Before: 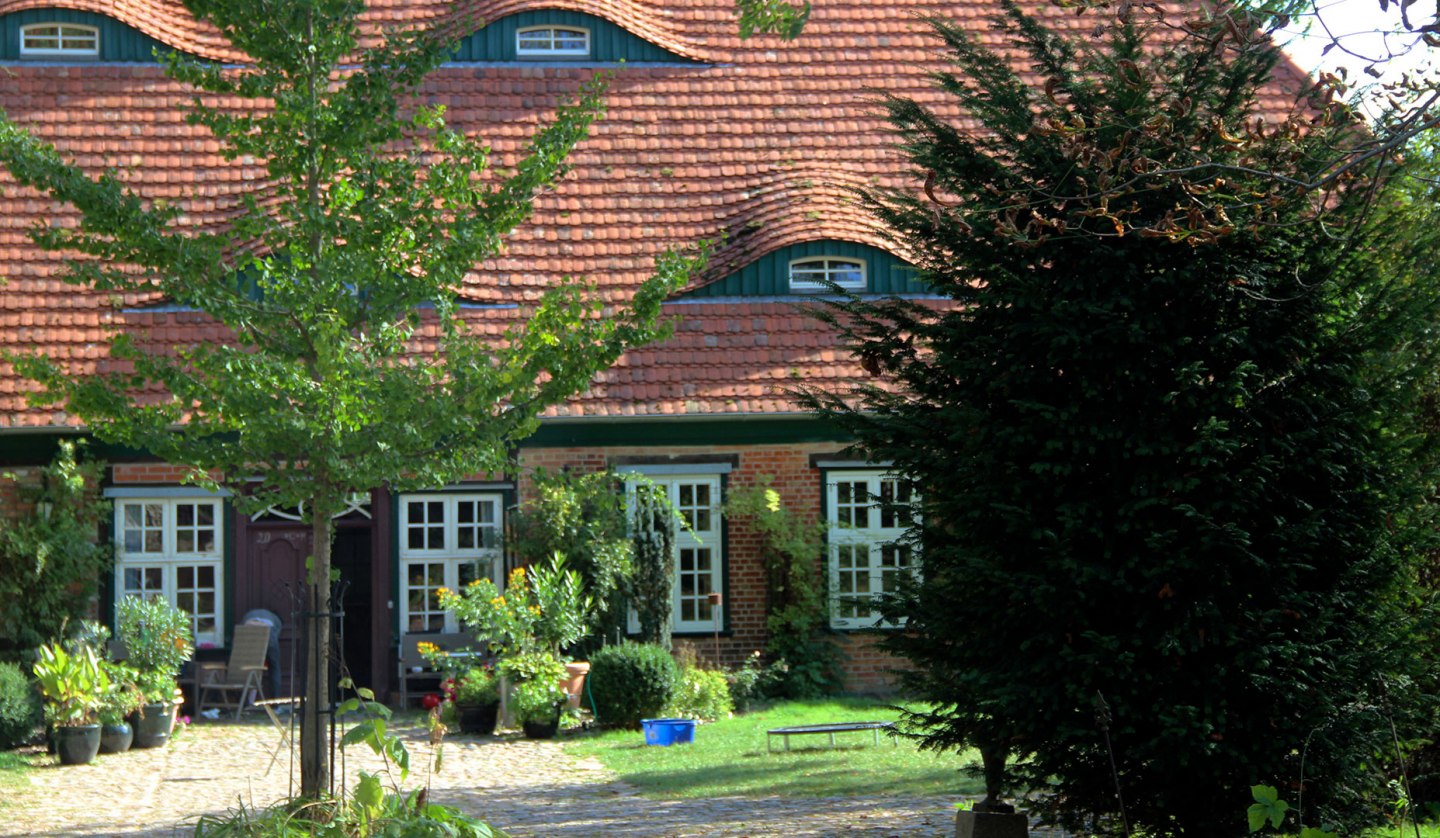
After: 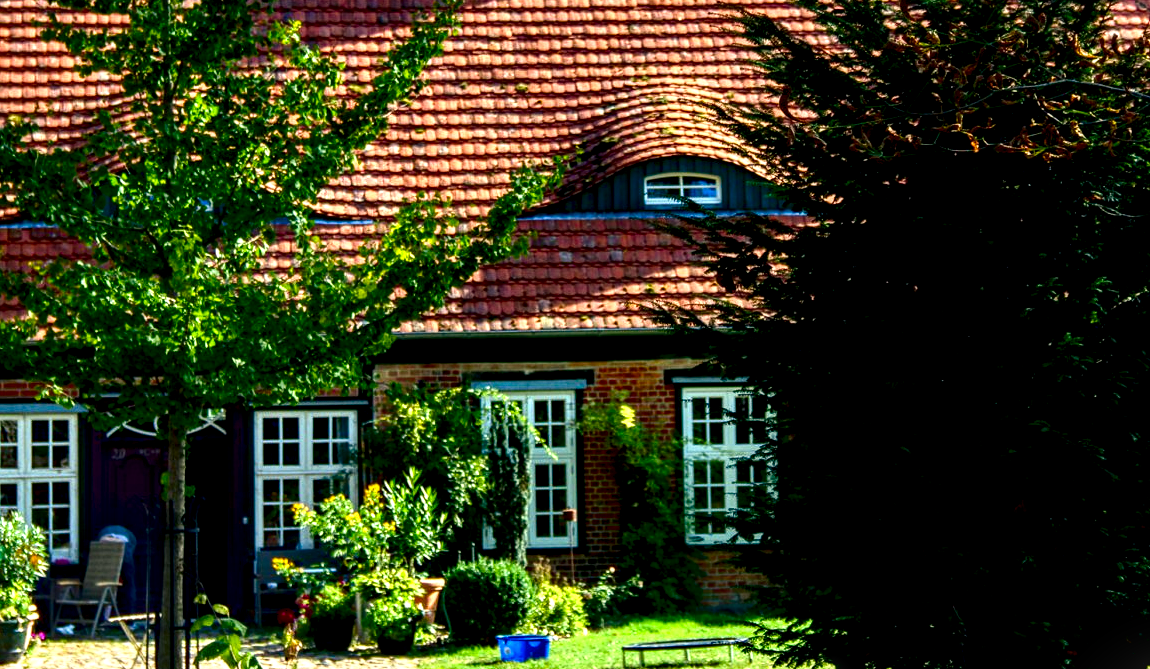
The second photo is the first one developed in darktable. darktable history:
local contrast: detail 203%
contrast brightness saturation: contrast 0.22, brightness -0.19, saturation 0.24
color balance rgb: shadows lift › chroma 3%, shadows lift › hue 240.84°, highlights gain › chroma 3%, highlights gain › hue 73.2°, global offset › luminance -0.5%, perceptual saturation grading › global saturation 20%, perceptual saturation grading › highlights -25%, perceptual saturation grading › shadows 50%, global vibrance 25.26%
crop and rotate: left 10.071%, top 10.071%, right 10.02%, bottom 10.02%
